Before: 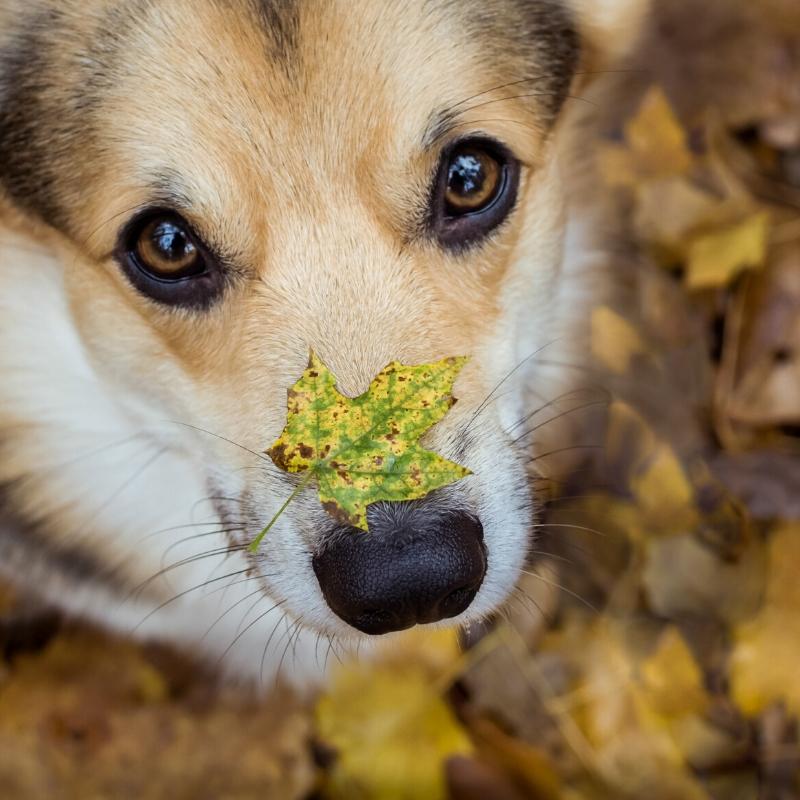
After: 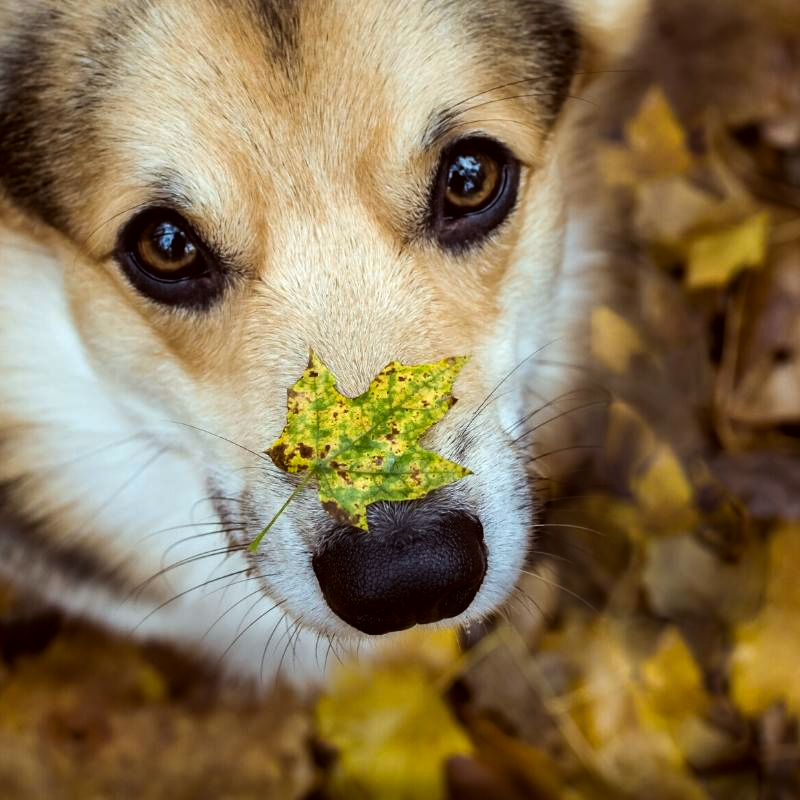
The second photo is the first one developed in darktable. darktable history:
color balance rgb: shadows lift › luminance -10%, power › luminance -9%, linear chroma grading › global chroma 10%, global vibrance 10%, contrast 15%, saturation formula JzAzBz (2021)
color correction: highlights a* -4.98, highlights b* -3.76, shadows a* 3.83, shadows b* 4.08
